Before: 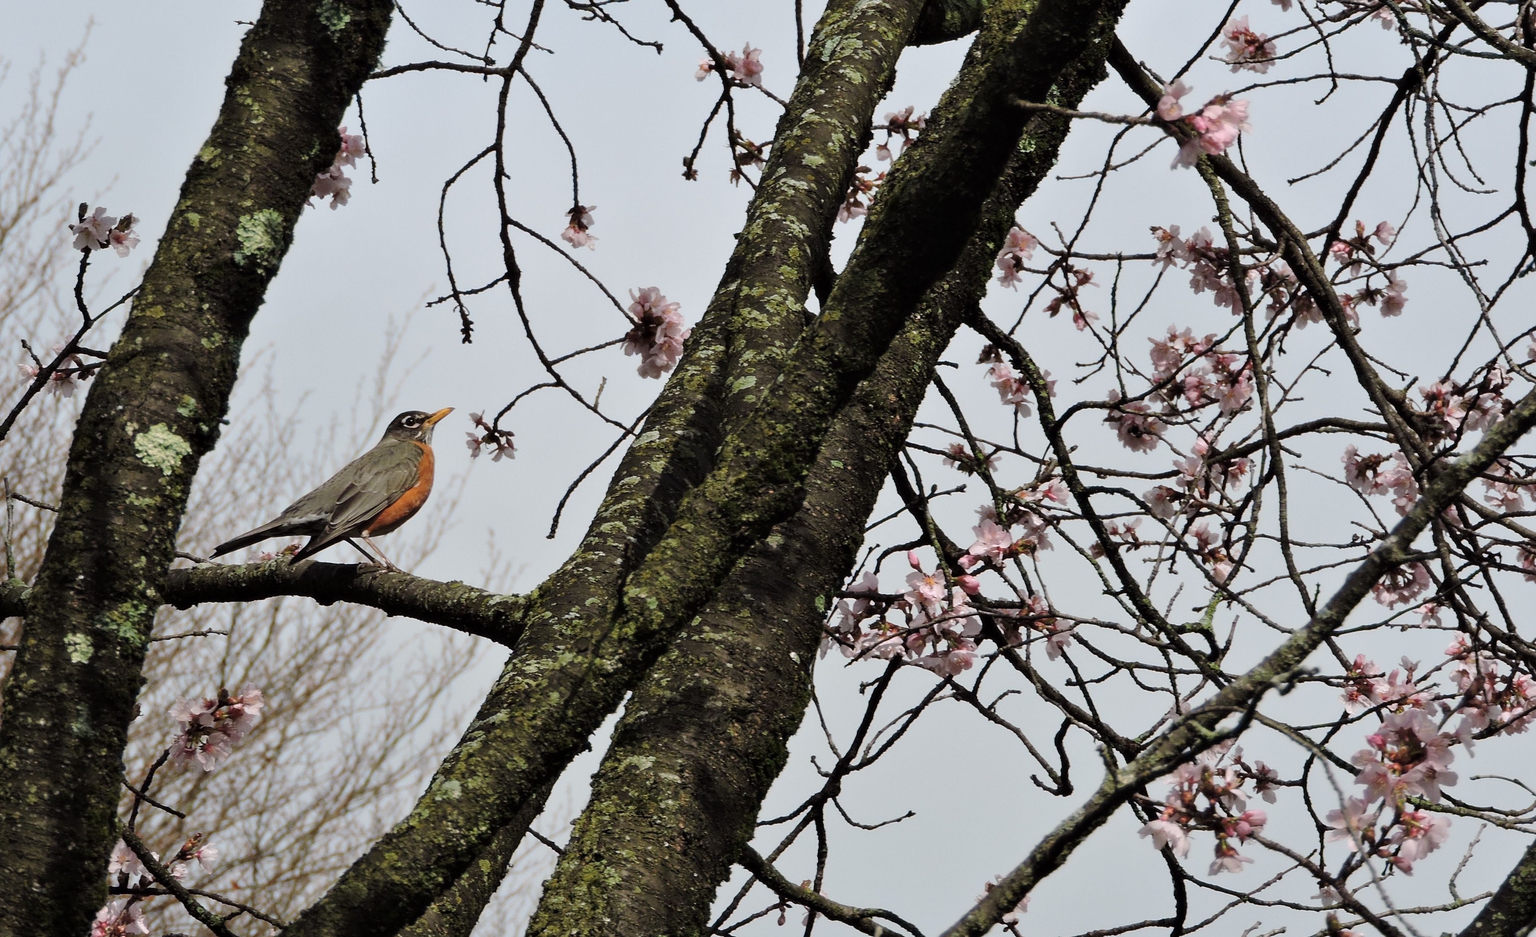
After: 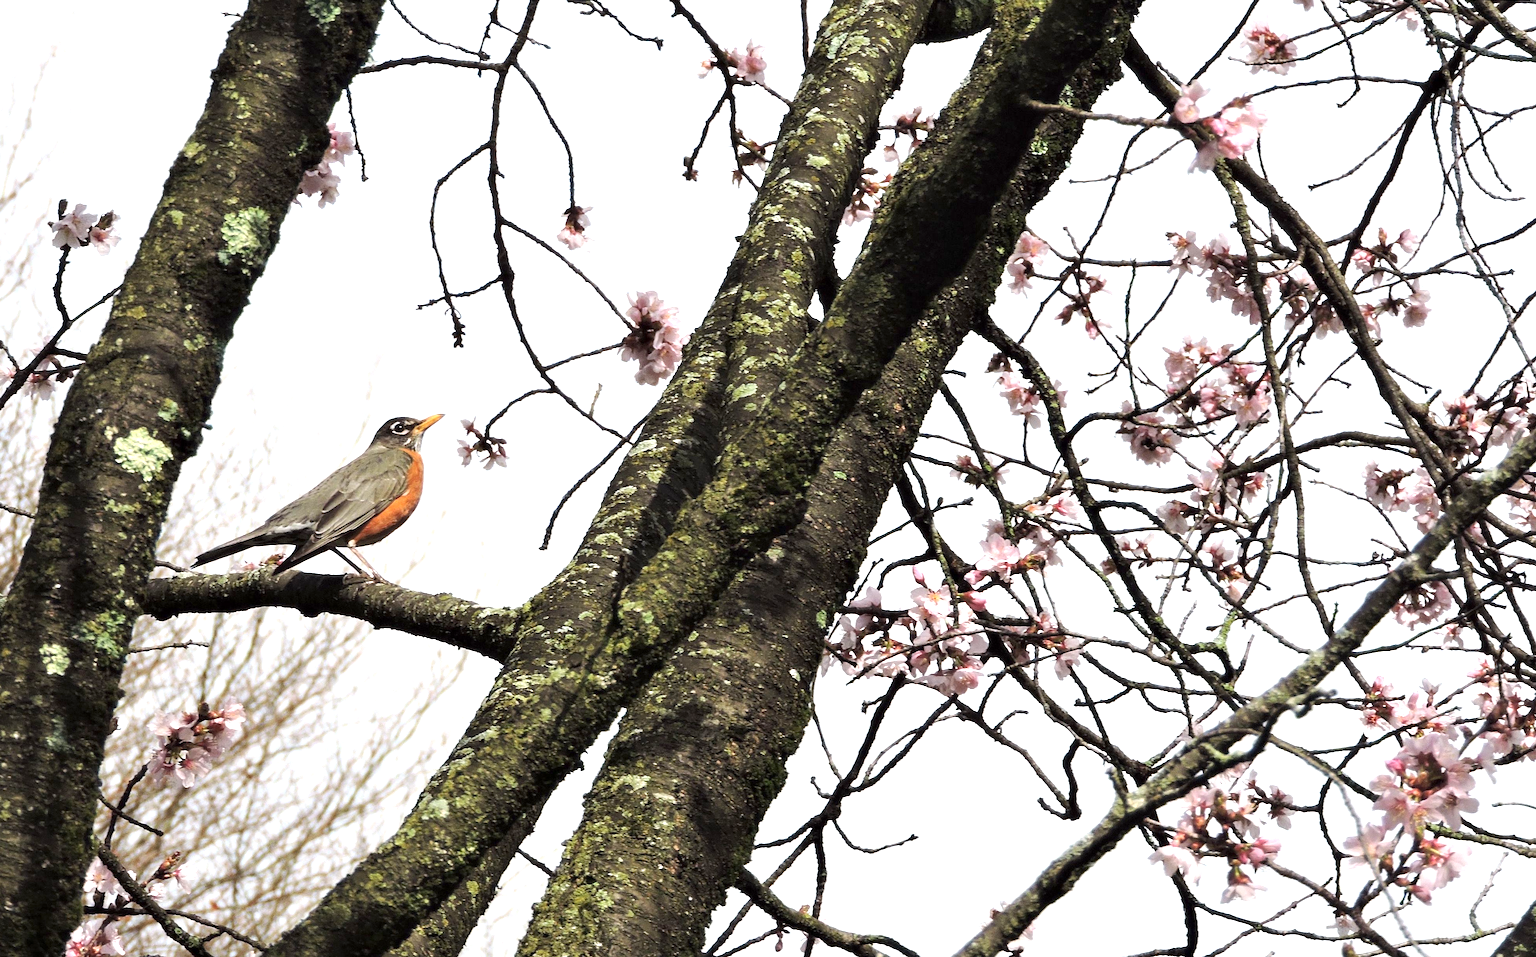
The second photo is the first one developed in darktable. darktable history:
exposure: exposure 1.16 EV, compensate exposure bias true, compensate highlight preservation false
crop and rotate: angle -1.69°
rotate and perspective: rotation -1.24°, automatic cropping off
